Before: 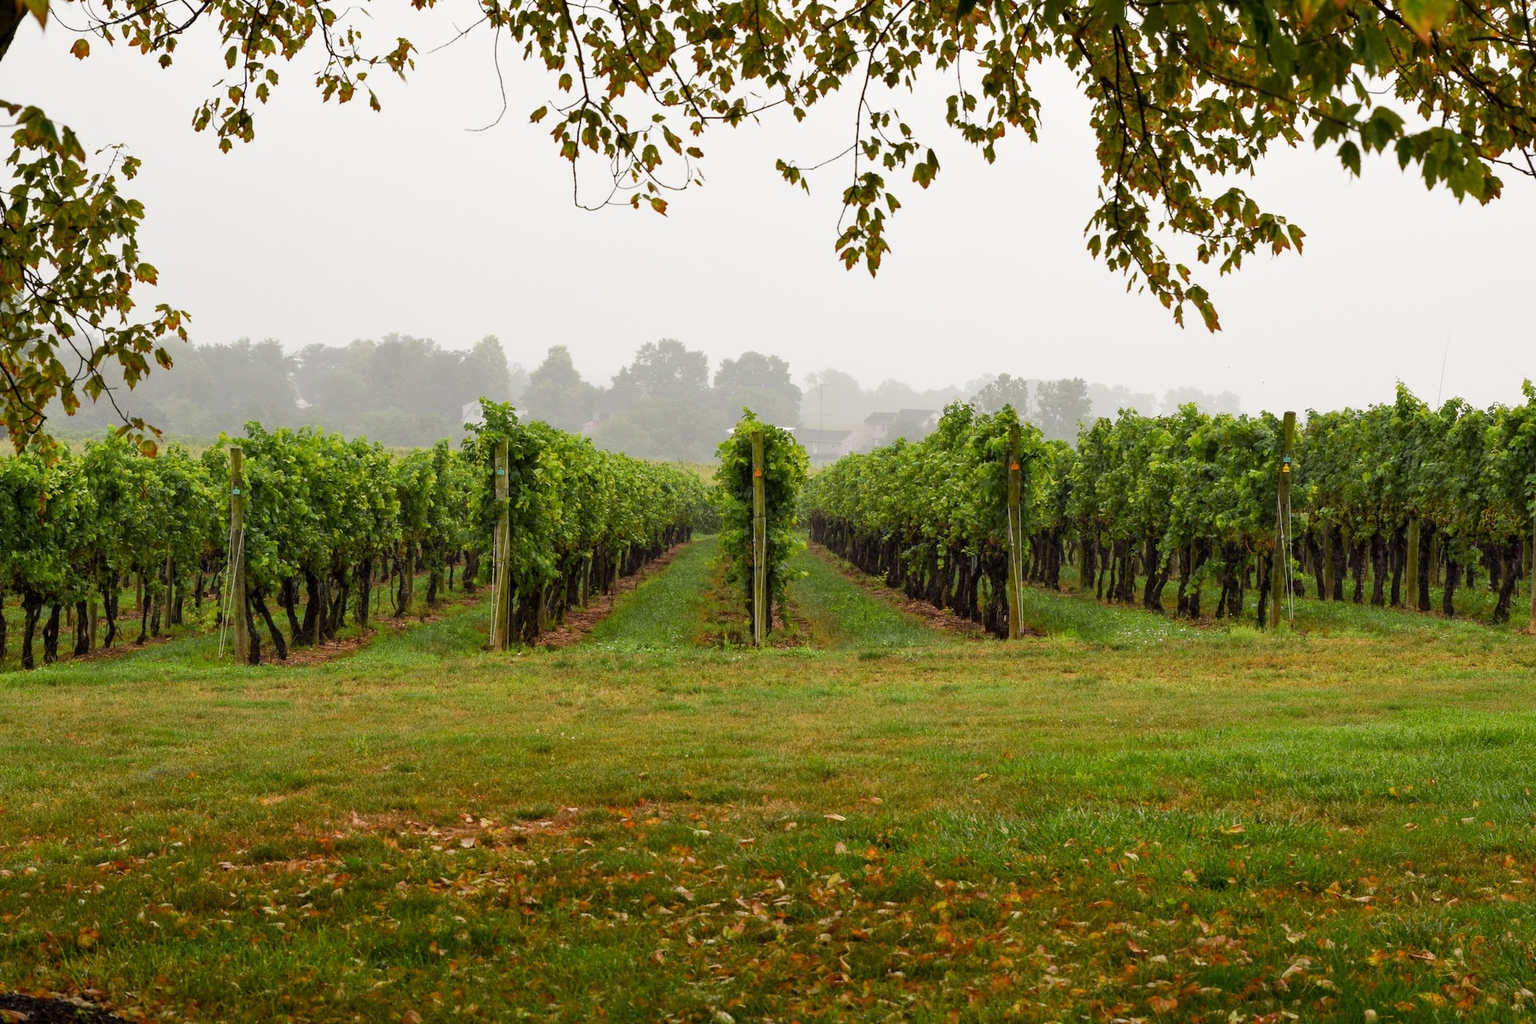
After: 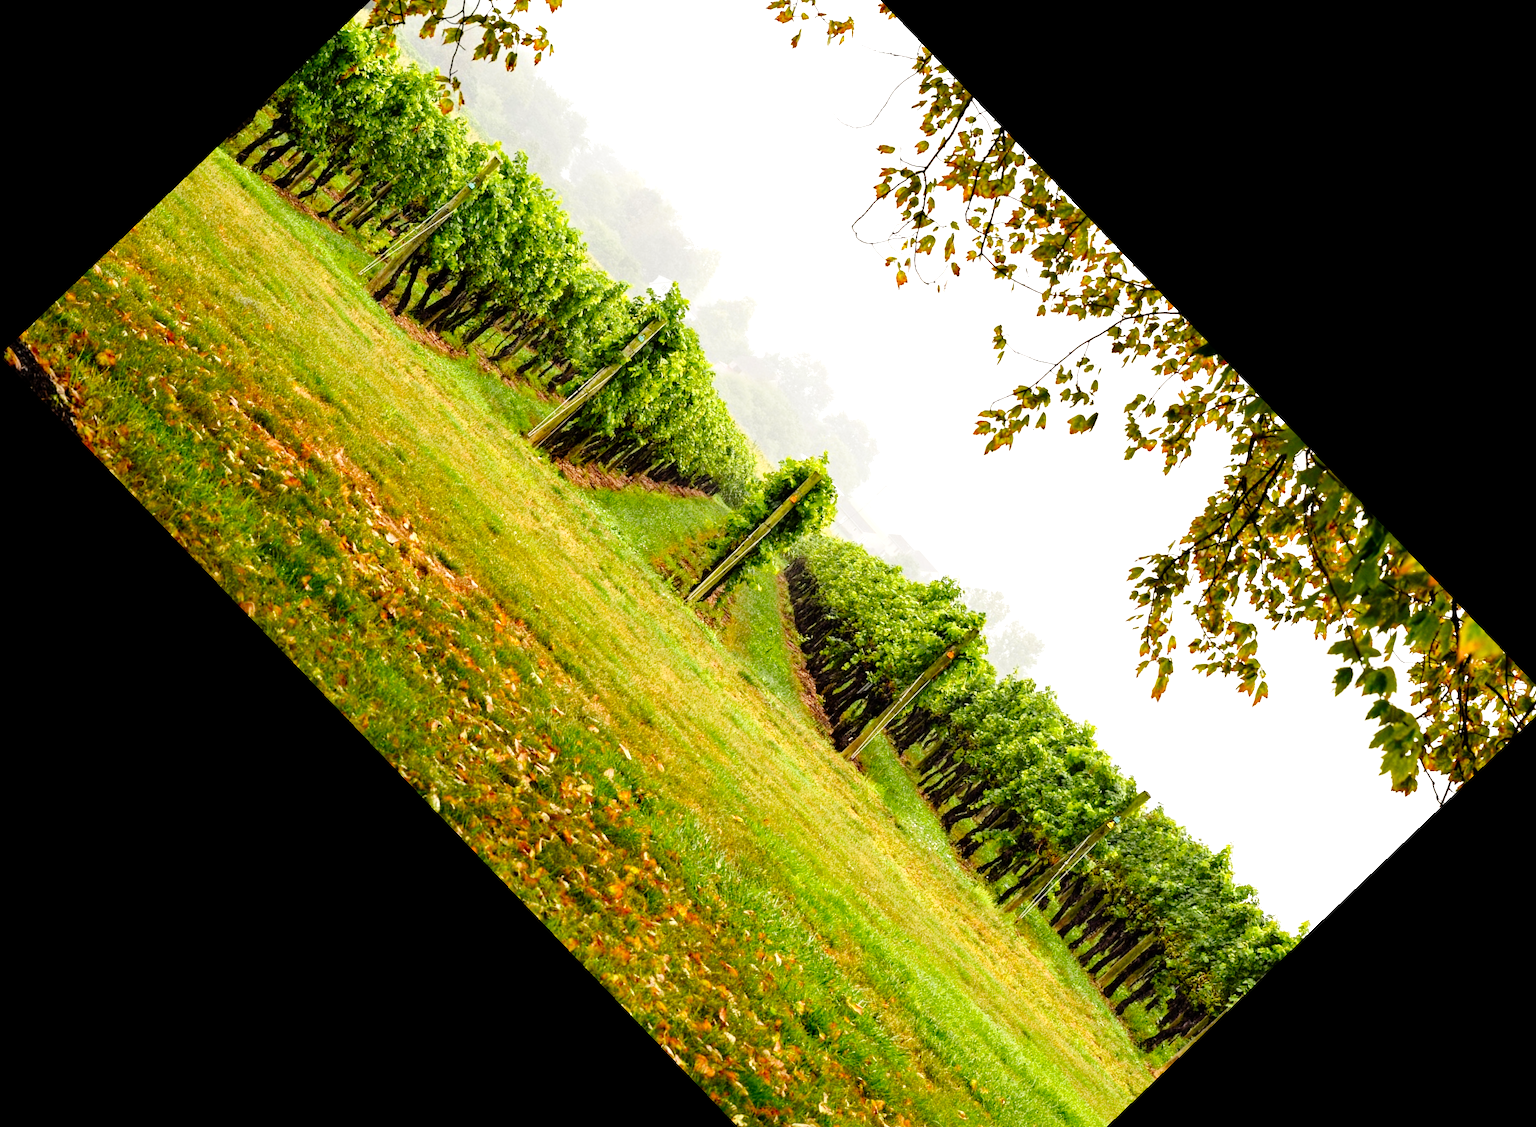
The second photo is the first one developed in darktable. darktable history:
crop and rotate: angle -46.26°, top 16.234%, right 0.912%, bottom 11.704%
tone curve: curves: ch0 [(0, 0) (0.003, 0) (0.011, 0.001) (0.025, 0.003) (0.044, 0.005) (0.069, 0.012) (0.1, 0.023) (0.136, 0.039) (0.177, 0.088) (0.224, 0.15) (0.277, 0.239) (0.335, 0.334) (0.399, 0.43) (0.468, 0.526) (0.543, 0.621) (0.623, 0.711) (0.709, 0.791) (0.801, 0.87) (0.898, 0.949) (1, 1)], preserve colors none
haze removal: compatibility mode true, adaptive false
exposure: exposure 1 EV, compensate highlight preservation false
